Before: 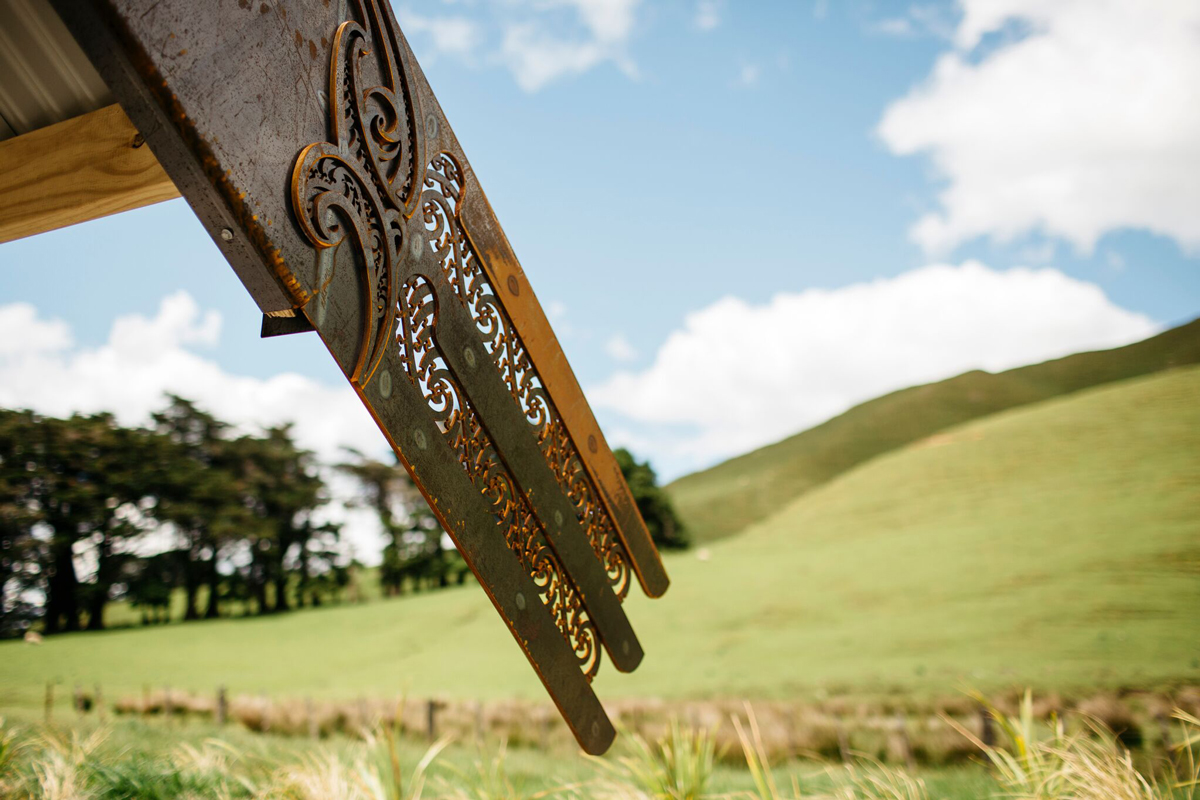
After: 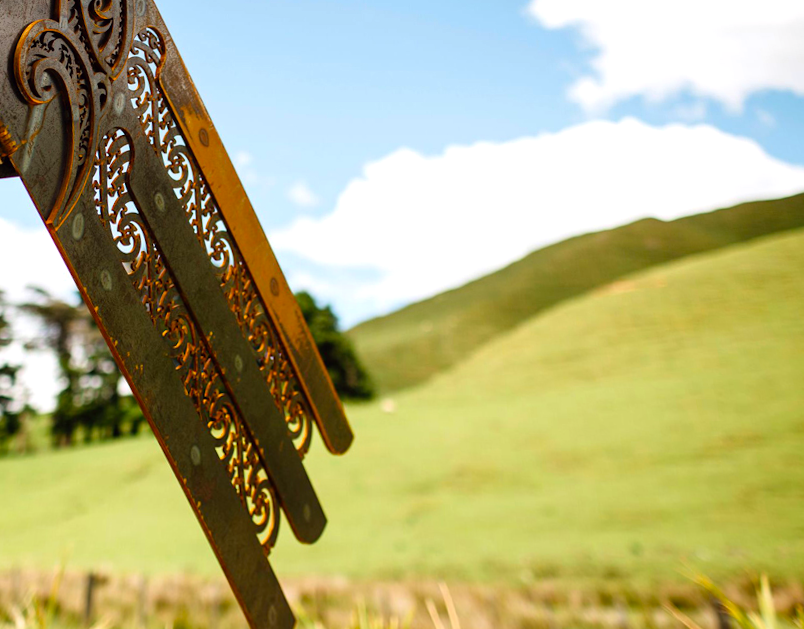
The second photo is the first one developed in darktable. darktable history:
color balance: lift [1, 1.001, 0.999, 1.001], gamma [1, 1.004, 1.007, 0.993], gain [1, 0.991, 0.987, 1.013], contrast 7.5%, contrast fulcrum 10%, output saturation 115%
crop: left 19.159%, top 9.58%, bottom 9.58%
rotate and perspective: rotation 0.72°, lens shift (vertical) -0.352, lens shift (horizontal) -0.051, crop left 0.152, crop right 0.859, crop top 0.019, crop bottom 0.964
